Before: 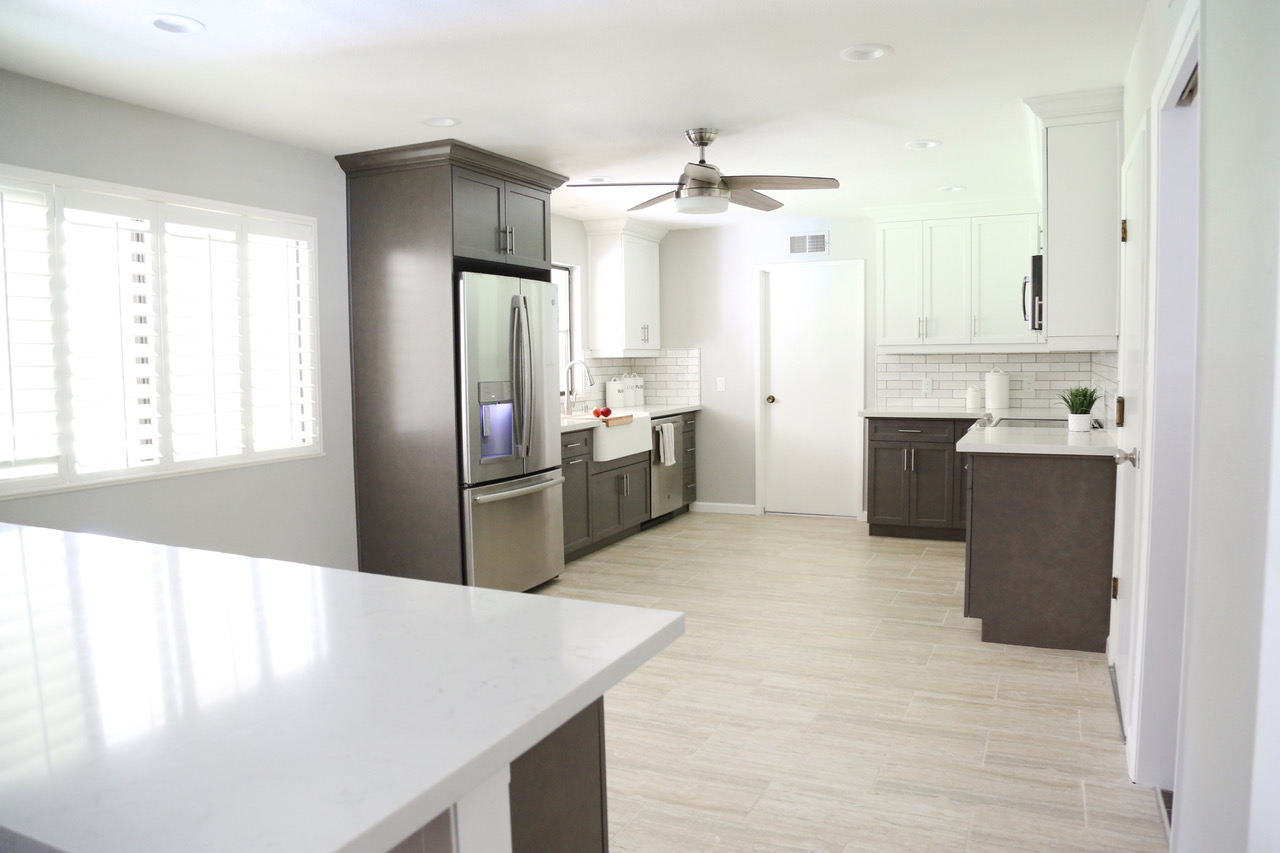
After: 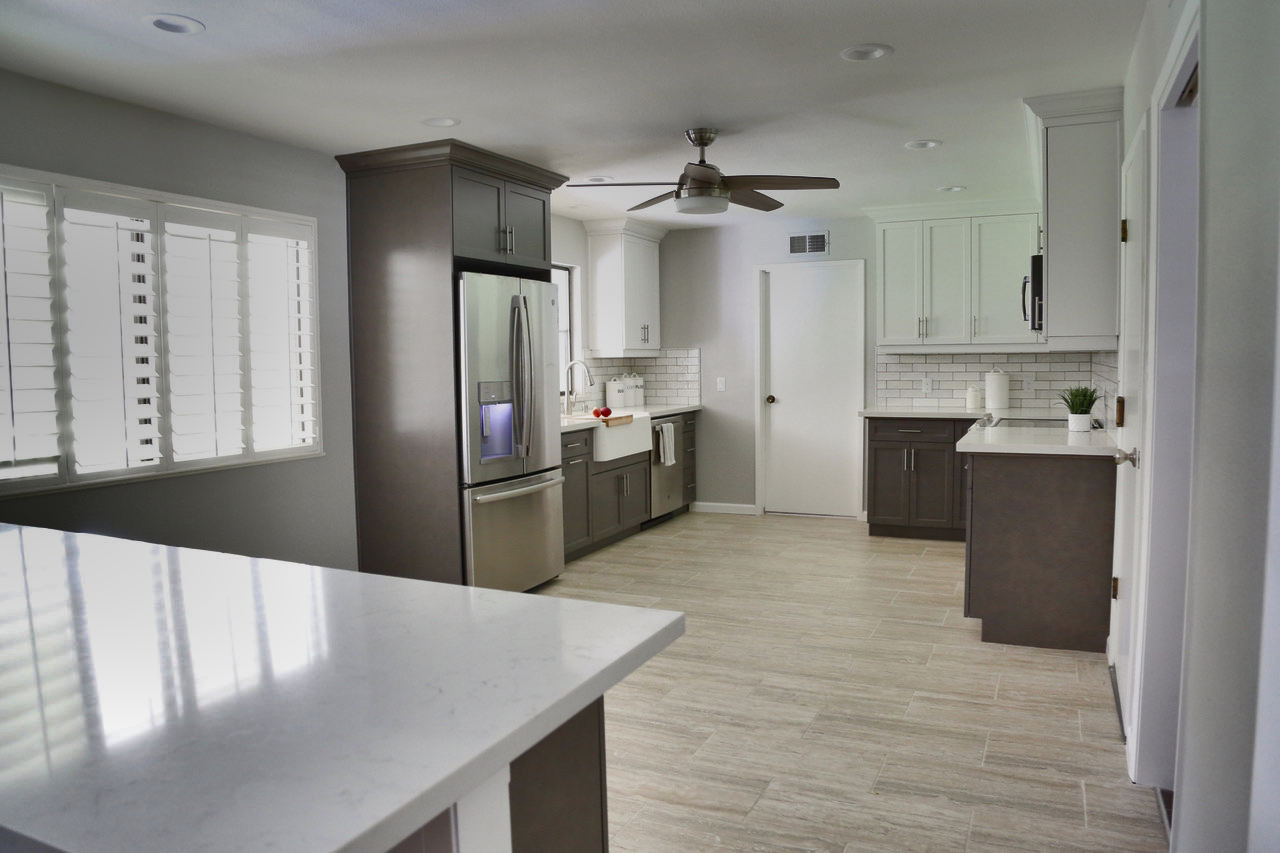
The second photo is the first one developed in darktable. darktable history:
graduated density: on, module defaults
shadows and highlights: shadows 20.91, highlights -82.73, soften with gaussian
